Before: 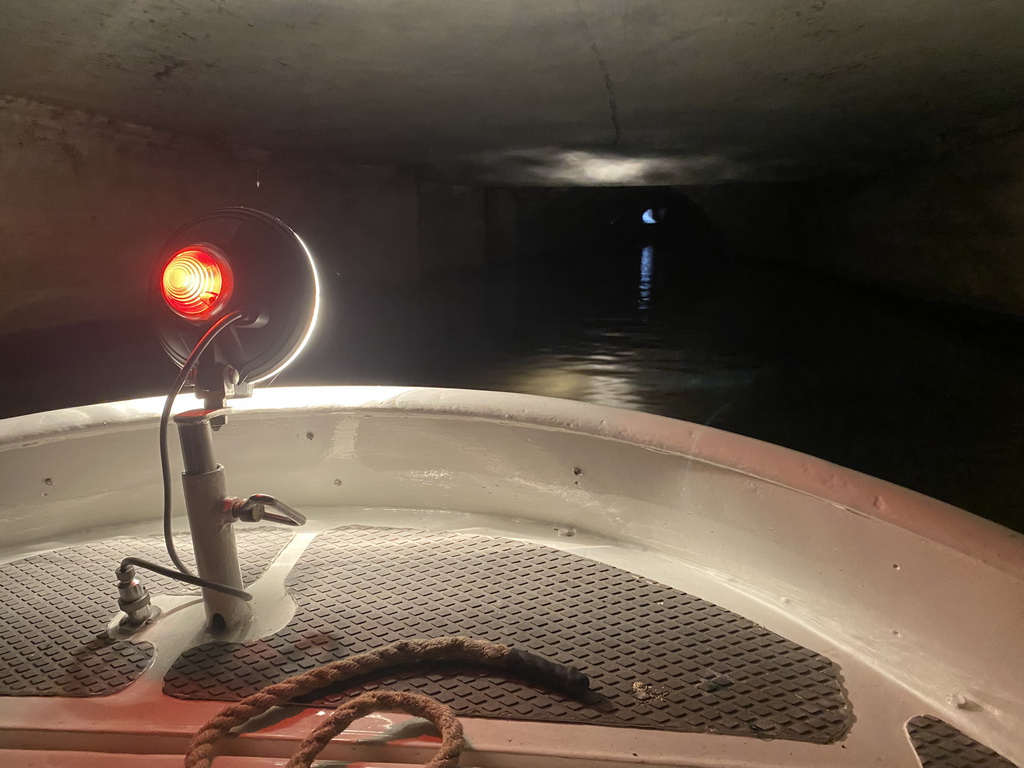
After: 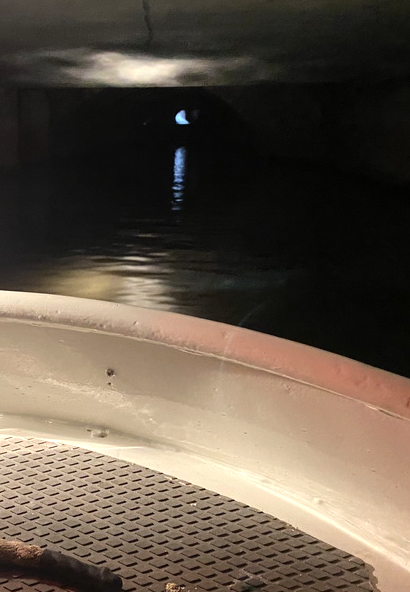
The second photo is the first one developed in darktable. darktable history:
crop: left 45.694%, top 13.015%, right 14.204%, bottom 9.802%
tone equalizer: -8 EV -0.402 EV, -7 EV -0.375 EV, -6 EV -0.343 EV, -5 EV -0.259 EV, -3 EV 0.242 EV, -2 EV 0.361 EV, -1 EV 0.407 EV, +0 EV 0.407 EV
shadows and highlights: shadows 37.19, highlights -27.68, highlights color adjustment 78.05%, soften with gaussian
contrast brightness saturation: saturation -0.058
